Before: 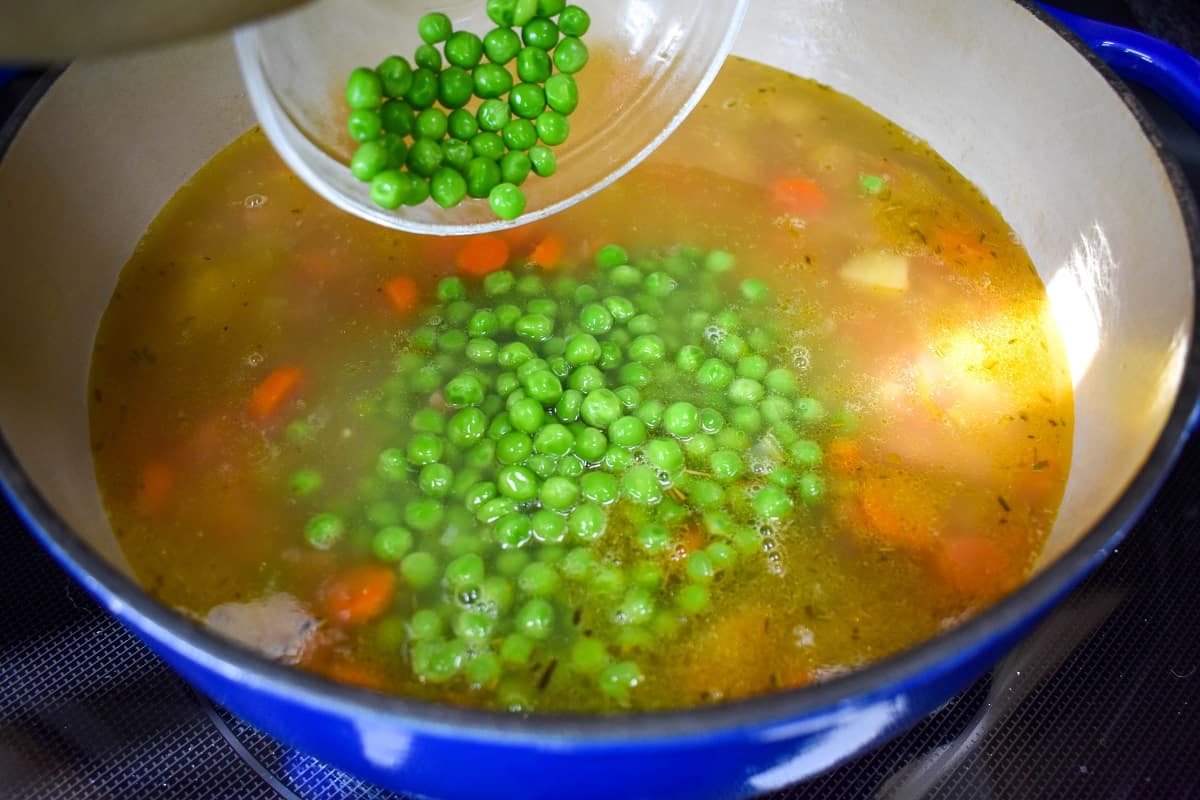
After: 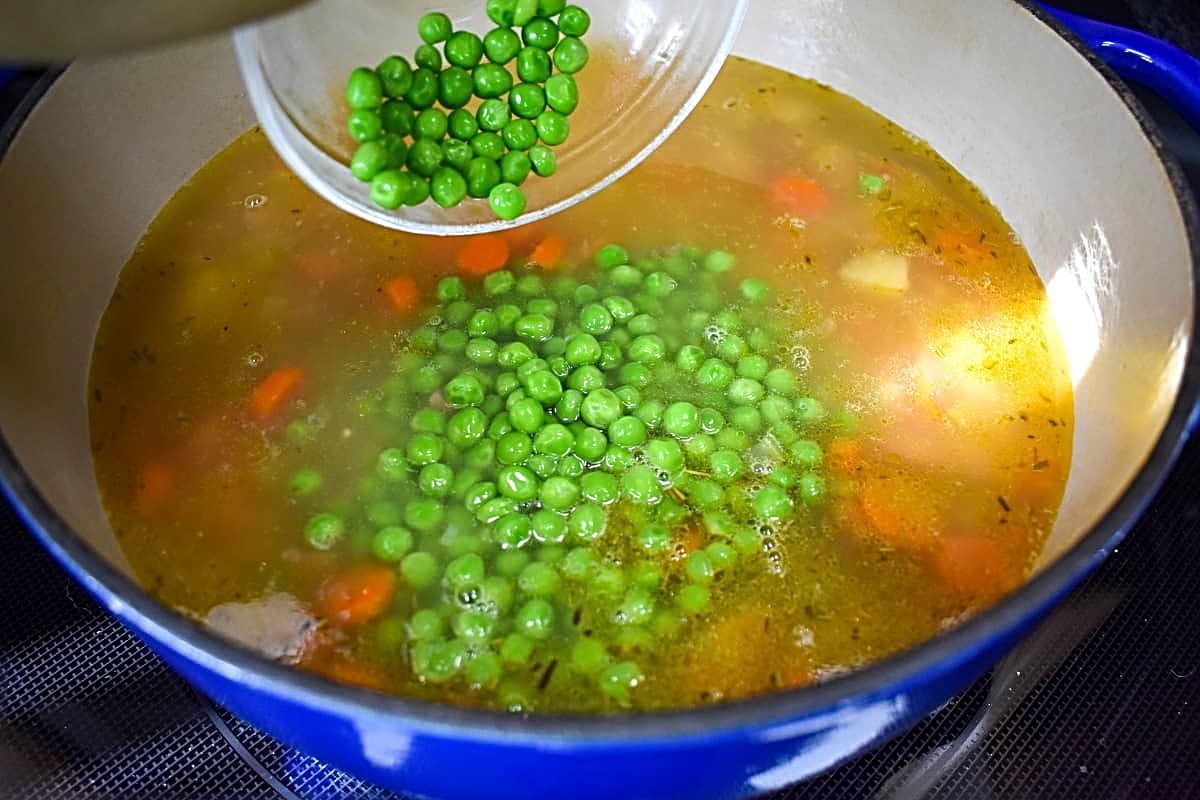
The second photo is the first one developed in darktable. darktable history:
sharpen: radius 3.049, amount 0.759
